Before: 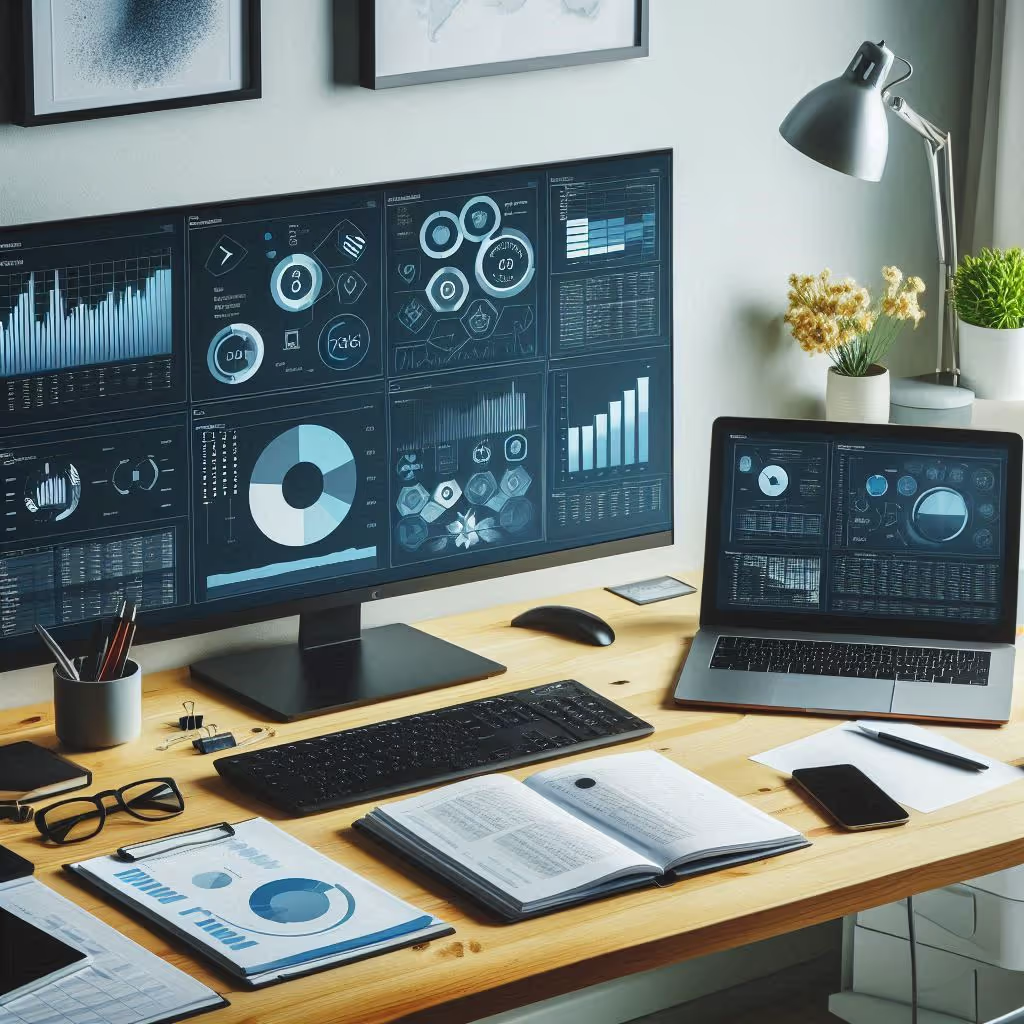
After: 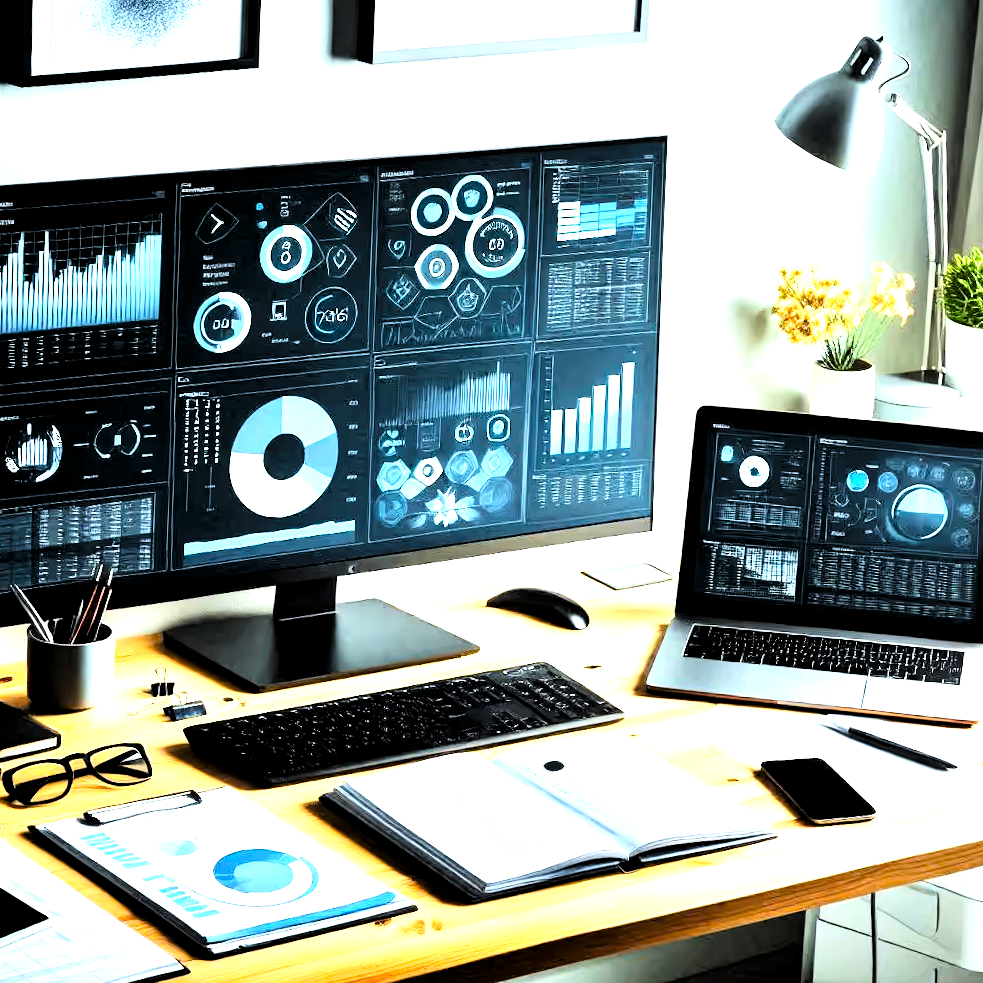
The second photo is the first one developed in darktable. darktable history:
crop and rotate: angle -2.38°
color correction: highlights a* 0.003, highlights b* -0.283
levels: mode automatic, black 0.023%, white 99.97%, levels [0.062, 0.494, 0.925]
exposure: black level correction 0.016, exposure 1.774 EV, compensate highlight preservation false
tone curve: curves: ch0 [(0, 0) (0.078, 0) (0.241, 0.056) (0.59, 0.574) (0.802, 0.868) (1, 1)], color space Lab, linked channels, preserve colors none
